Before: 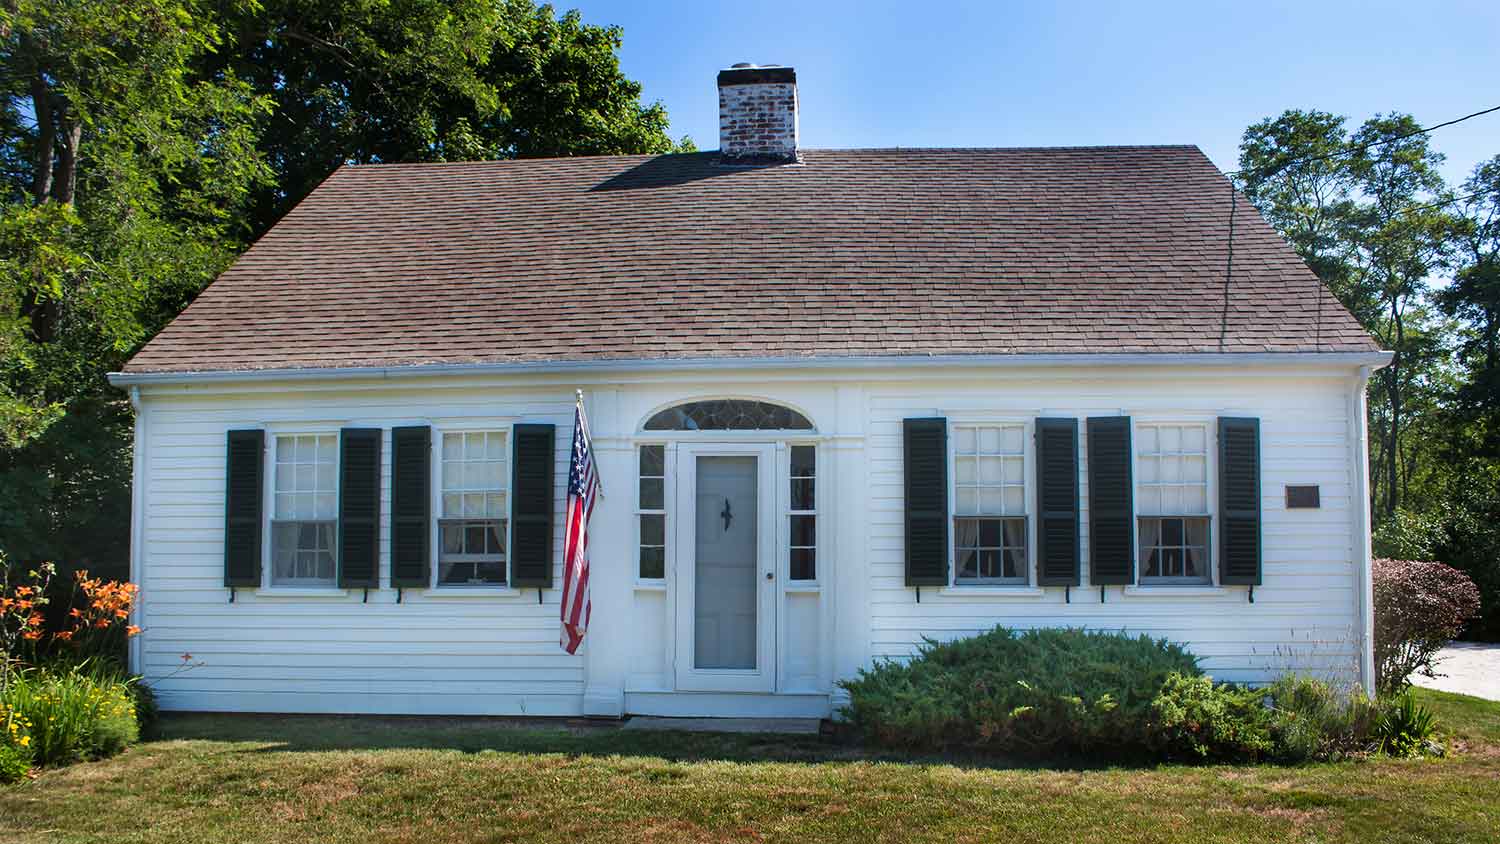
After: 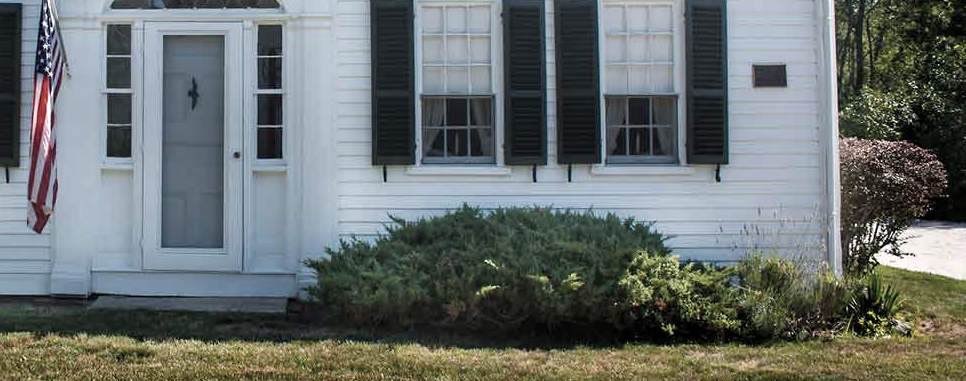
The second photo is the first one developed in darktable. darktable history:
crop and rotate: left 35.597%, top 49.987%, bottom 4.828%
contrast equalizer: octaves 7, y [[0.5, 0.488, 0.462, 0.461, 0.491, 0.5], [0.5 ×6], [0.5 ×6], [0 ×6], [0 ×6]], mix -0.997
color zones: curves: ch1 [(0, 0.292) (0.001, 0.292) (0.2, 0.264) (0.4, 0.248) (0.6, 0.248) (0.8, 0.264) (0.999, 0.292) (1, 0.292)]
color balance rgb: highlights gain › chroma 0.768%, highlights gain › hue 55.5°, linear chroma grading › mid-tones 7.54%, perceptual saturation grading › global saturation 17.565%, global vibrance 20%
